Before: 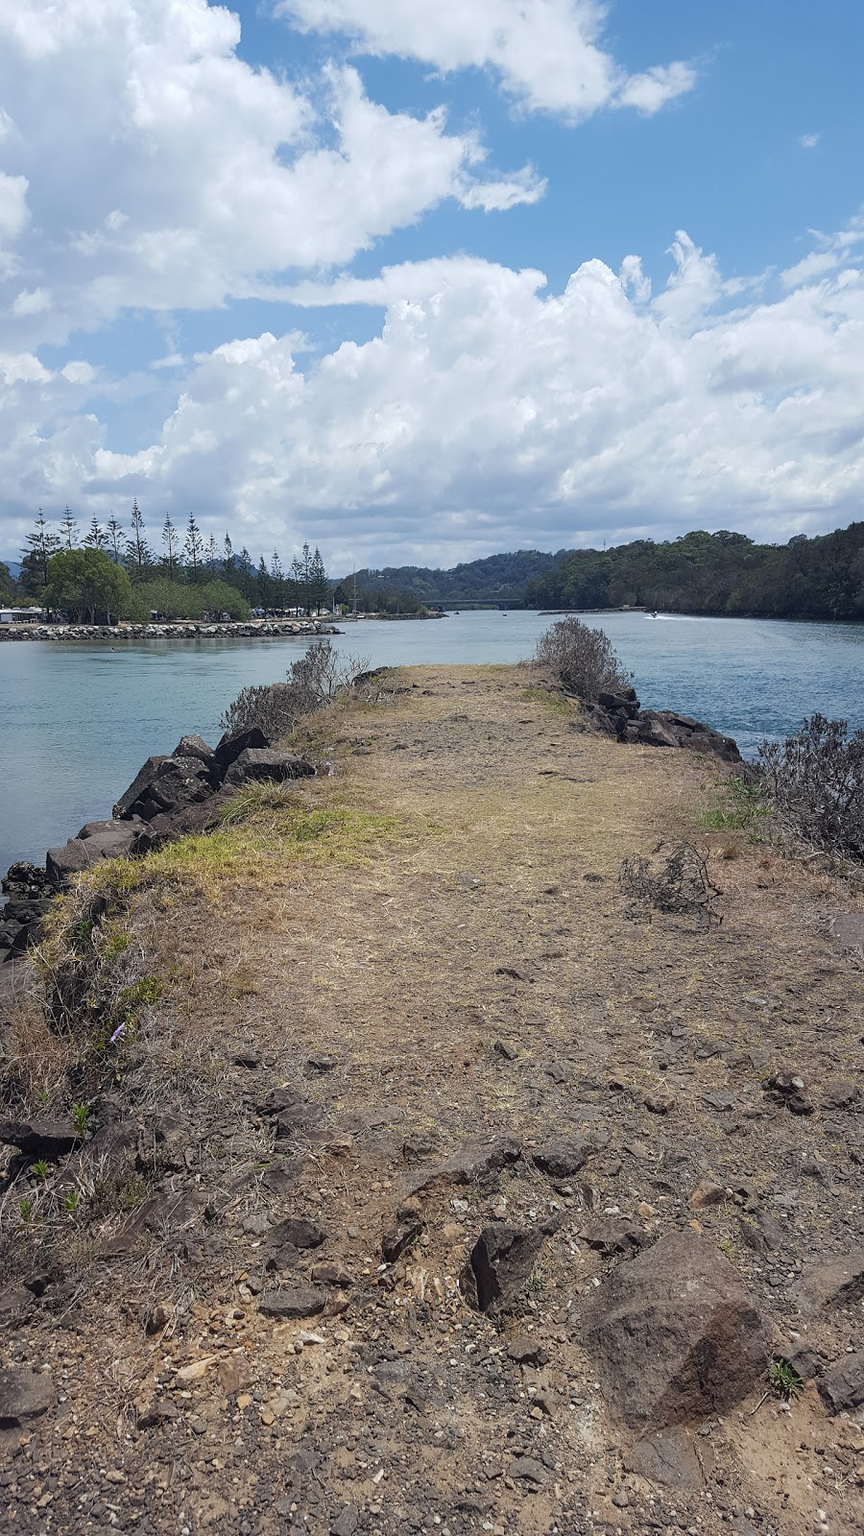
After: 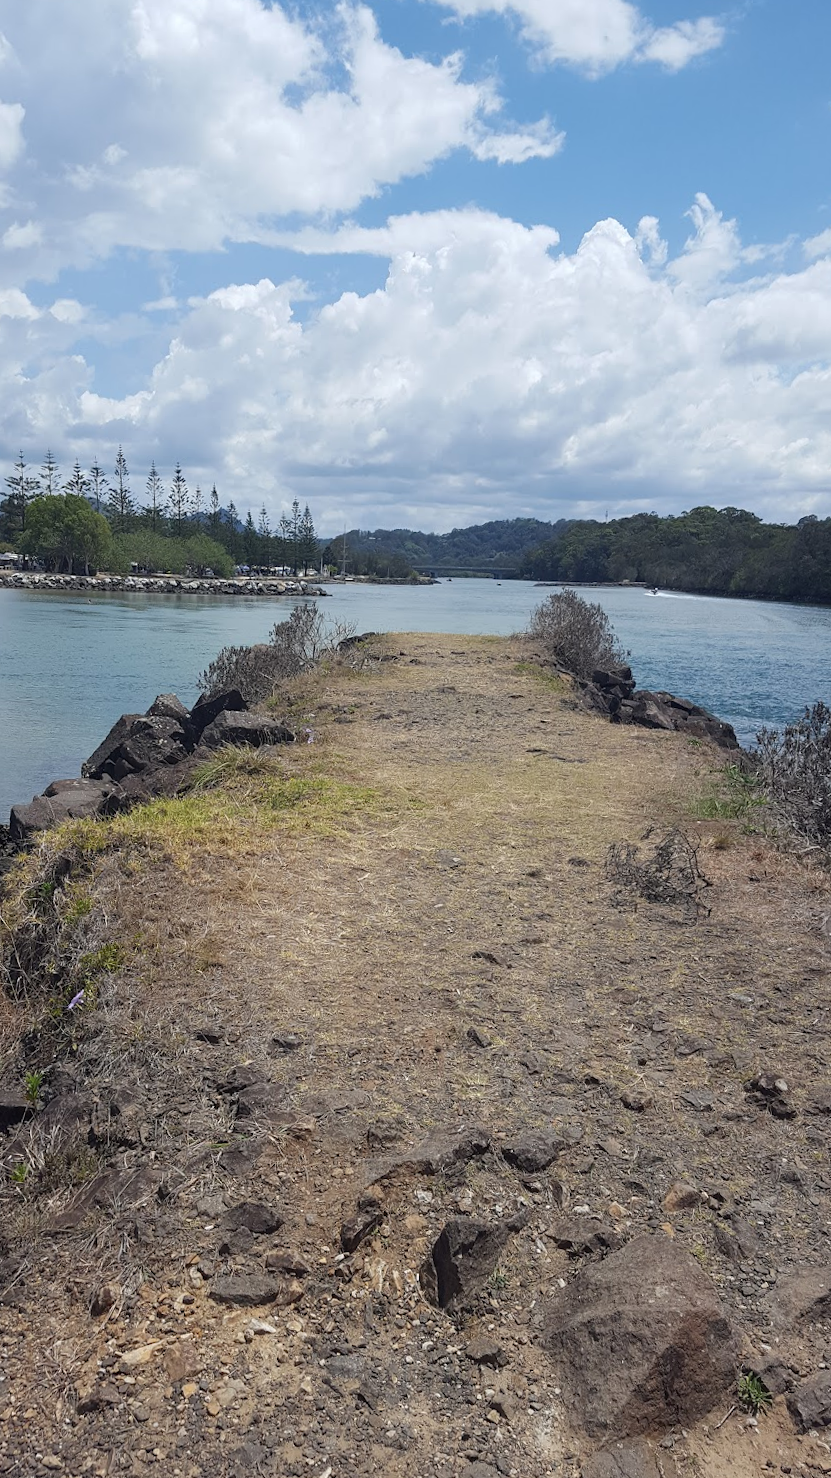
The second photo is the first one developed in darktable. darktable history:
crop and rotate: angle -2.69°
